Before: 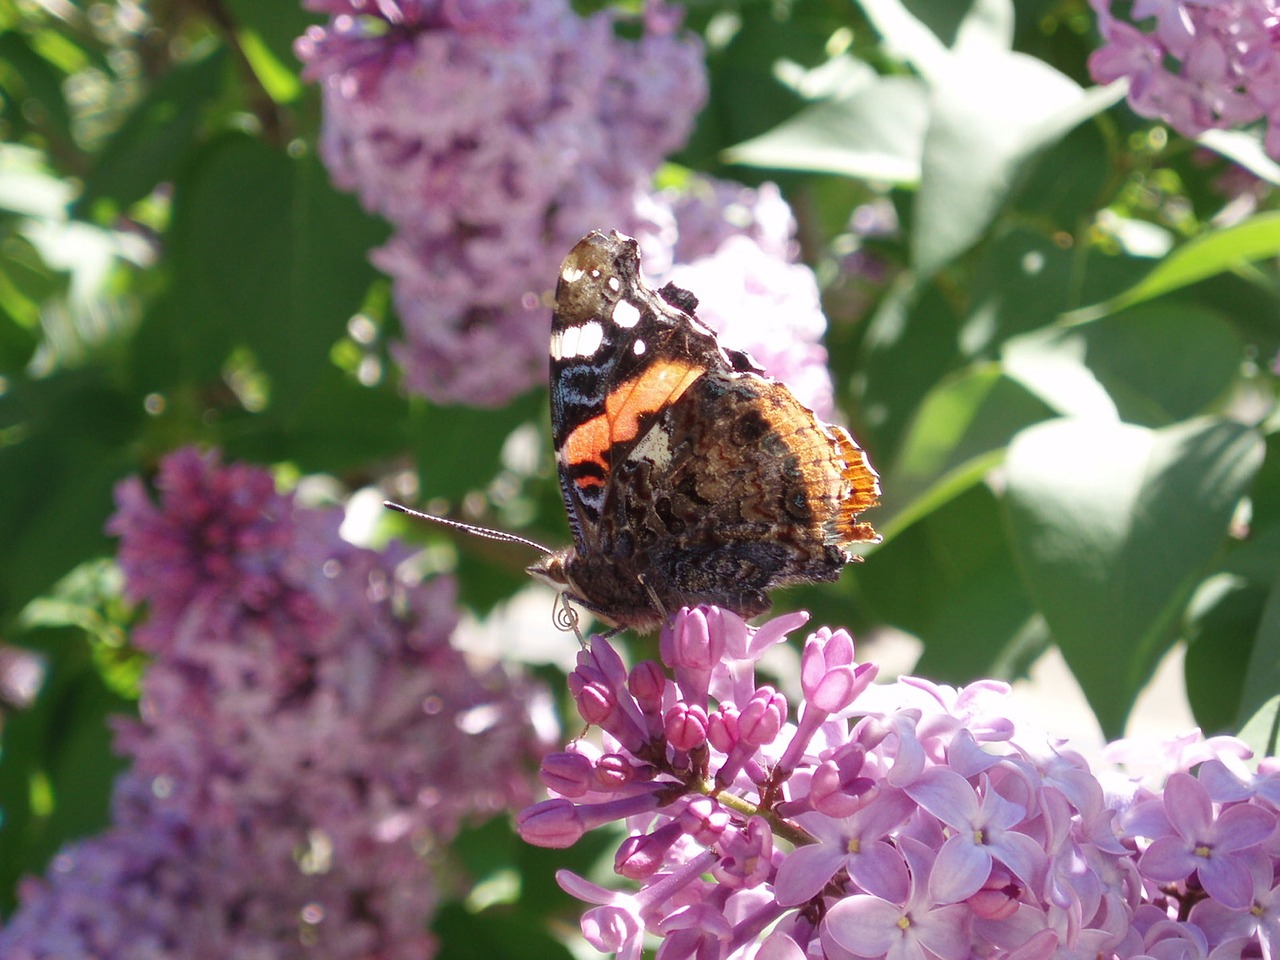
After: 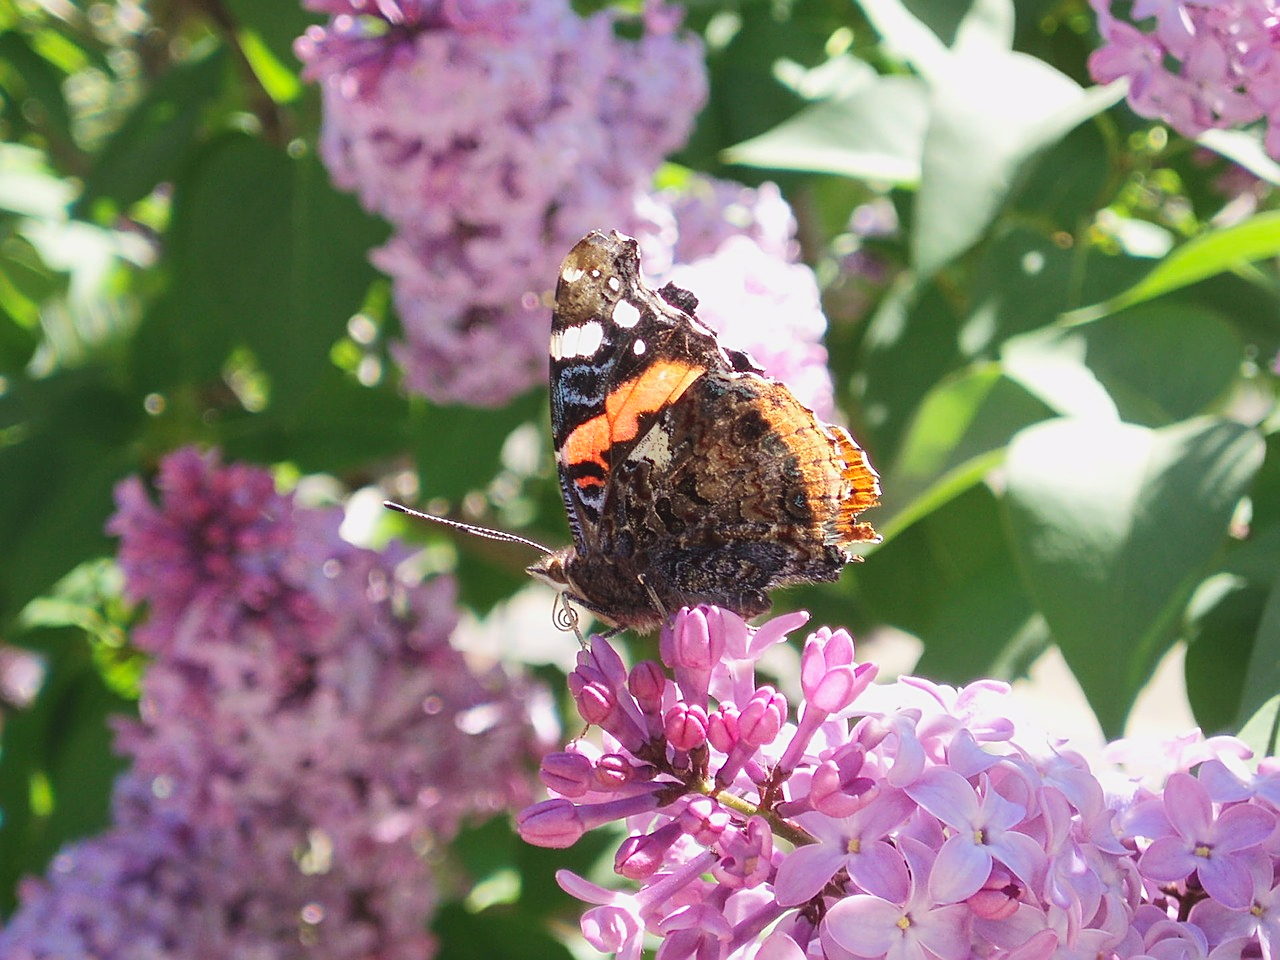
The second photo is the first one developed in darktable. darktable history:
tone curve: curves: ch0 [(0, 0.01) (0.037, 0.032) (0.131, 0.108) (0.275, 0.256) (0.483, 0.512) (0.61, 0.665) (0.696, 0.742) (0.792, 0.819) (0.911, 0.925) (0.997, 0.995)]; ch1 [(0, 0) (0.308, 0.29) (0.425, 0.411) (0.492, 0.488) (0.505, 0.503) (0.527, 0.531) (0.568, 0.594) (0.683, 0.702) (0.746, 0.77) (1, 1)]; ch2 [(0, 0) (0.246, 0.233) (0.36, 0.352) (0.415, 0.415) (0.485, 0.487) (0.502, 0.504) (0.525, 0.523) (0.539, 0.553) (0.587, 0.594) (0.636, 0.652) (0.711, 0.729) (0.845, 0.855) (0.998, 0.977)]
contrast brightness saturation: contrast -0.099, brightness 0.044, saturation 0.078
sharpen: on, module defaults
